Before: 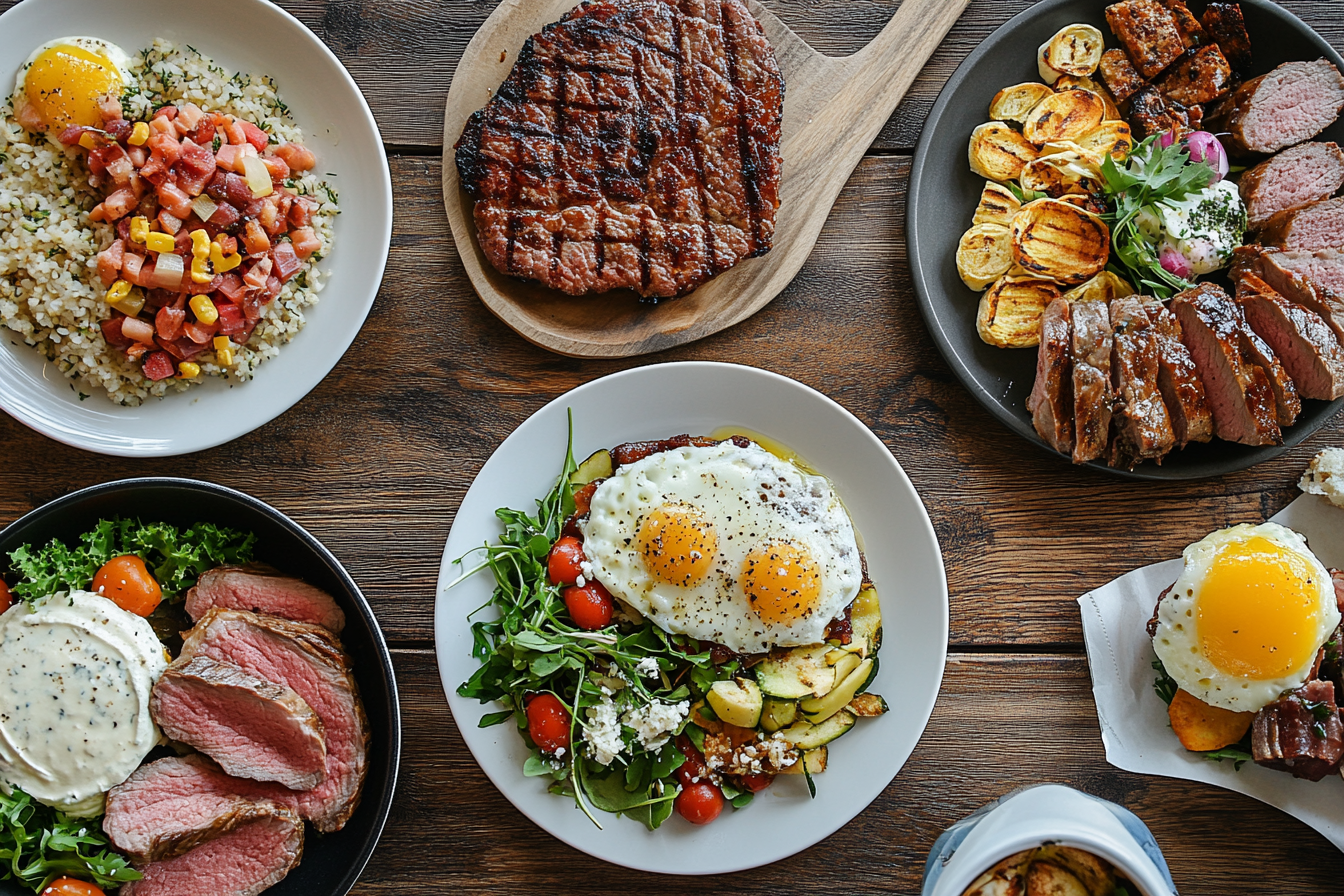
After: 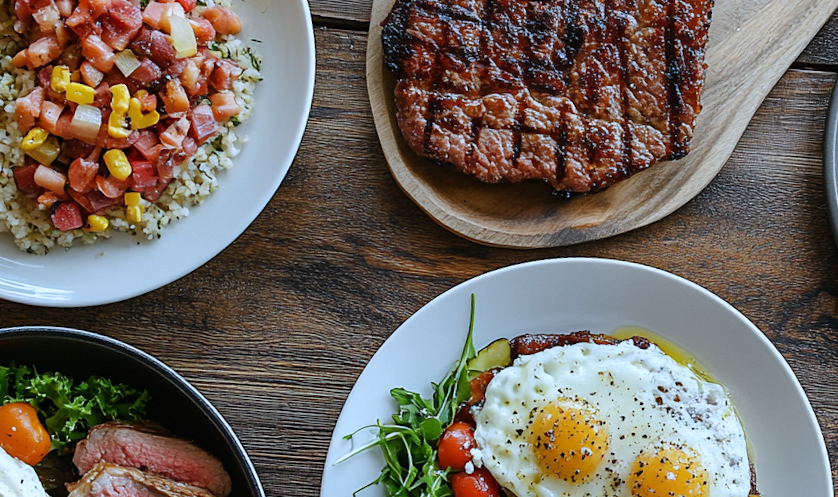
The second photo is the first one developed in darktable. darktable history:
white balance: red 0.924, blue 1.095
crop and rotate: angle -4.99°, left 2.122%, top 6.945%, right 27.566%, bottom 30.519%
